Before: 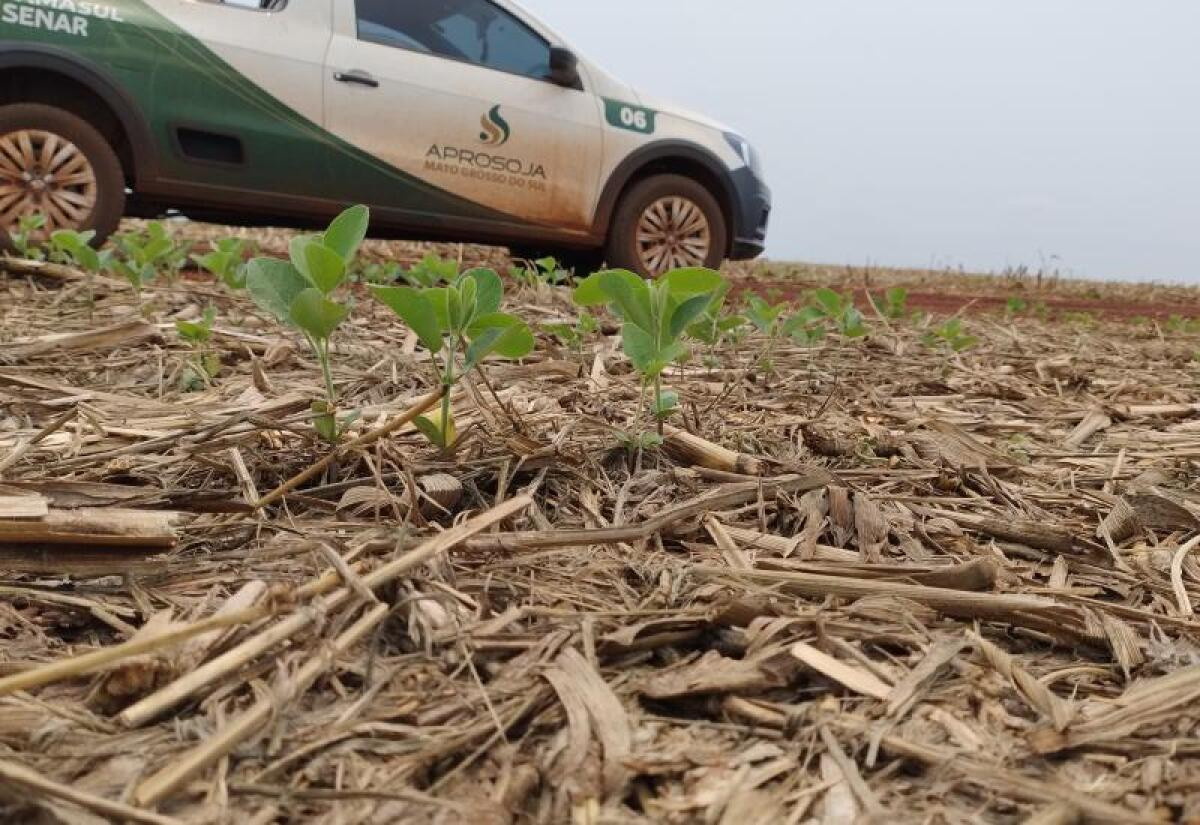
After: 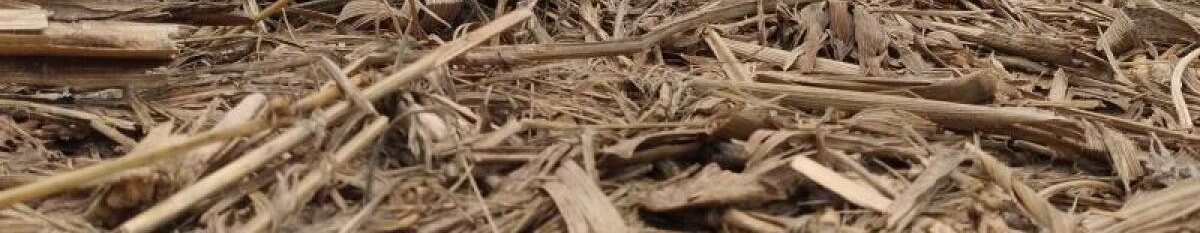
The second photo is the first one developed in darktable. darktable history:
crop and rotate: top 59.069%, bottom 12.596%
